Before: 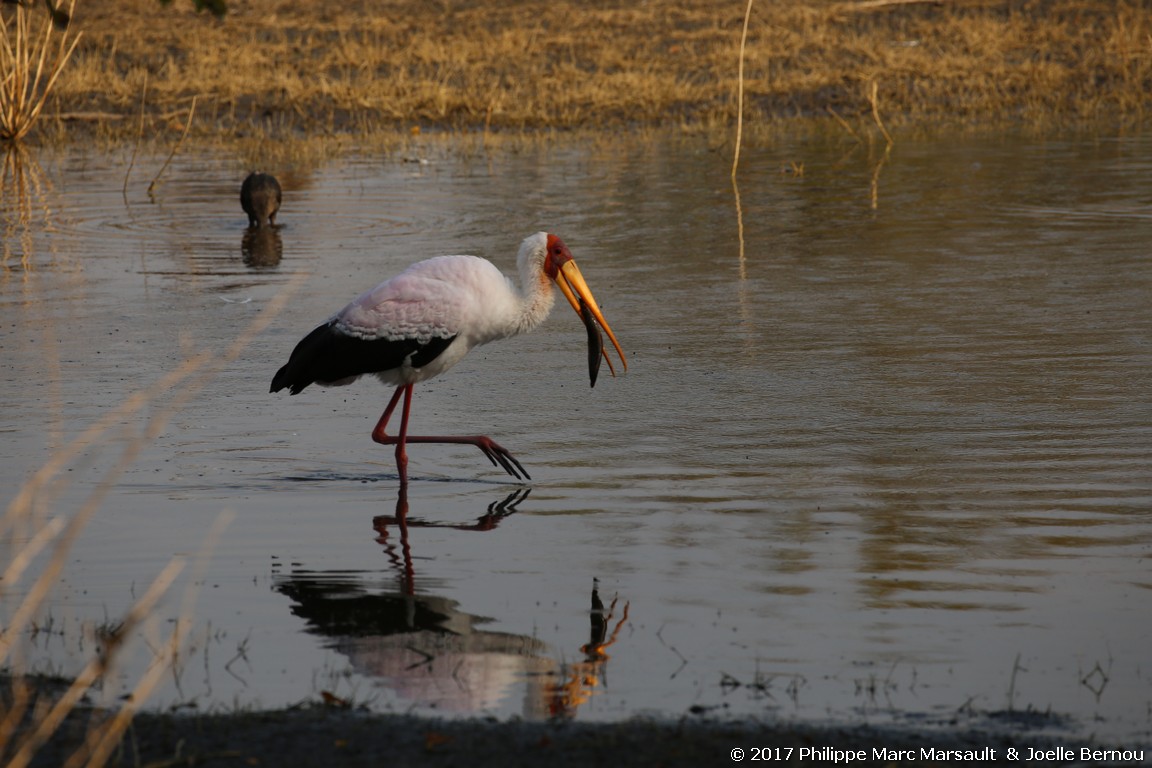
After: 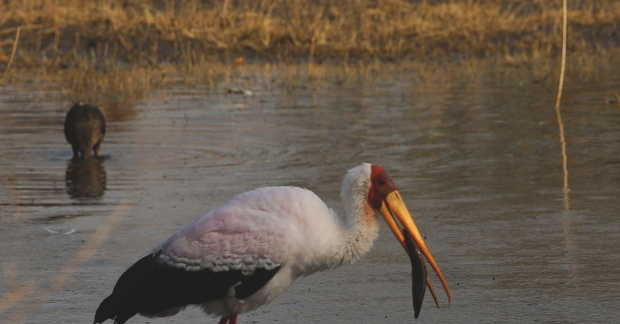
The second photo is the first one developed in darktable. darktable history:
exposure: black level correction -0.014, exposure -0.193 EV, compensate highlight preservation false
tone curve: curves: ch0 [(0, 0) (0.003, 0.003) (0.011, 0.011) (0.025, 0.024) (0.044, 0.044) (0.069, 0.068) (0.1, 0.098) (0.136, 0.133) (0.177, 0.174) (0.224, 0.22) (0.277, 0.272) (0.335, 0.329) (0.399, 0.392) (0.468, 0.46) (0.543, 0.546) (0.623, 0.626) (0.709, 0.711) (0.801, 0.802) (0.898, 0.898) (1, 1)], preserve colors none
crop: left 15.306%, top 9.065%, right 30.789%, bottom 48.638%
